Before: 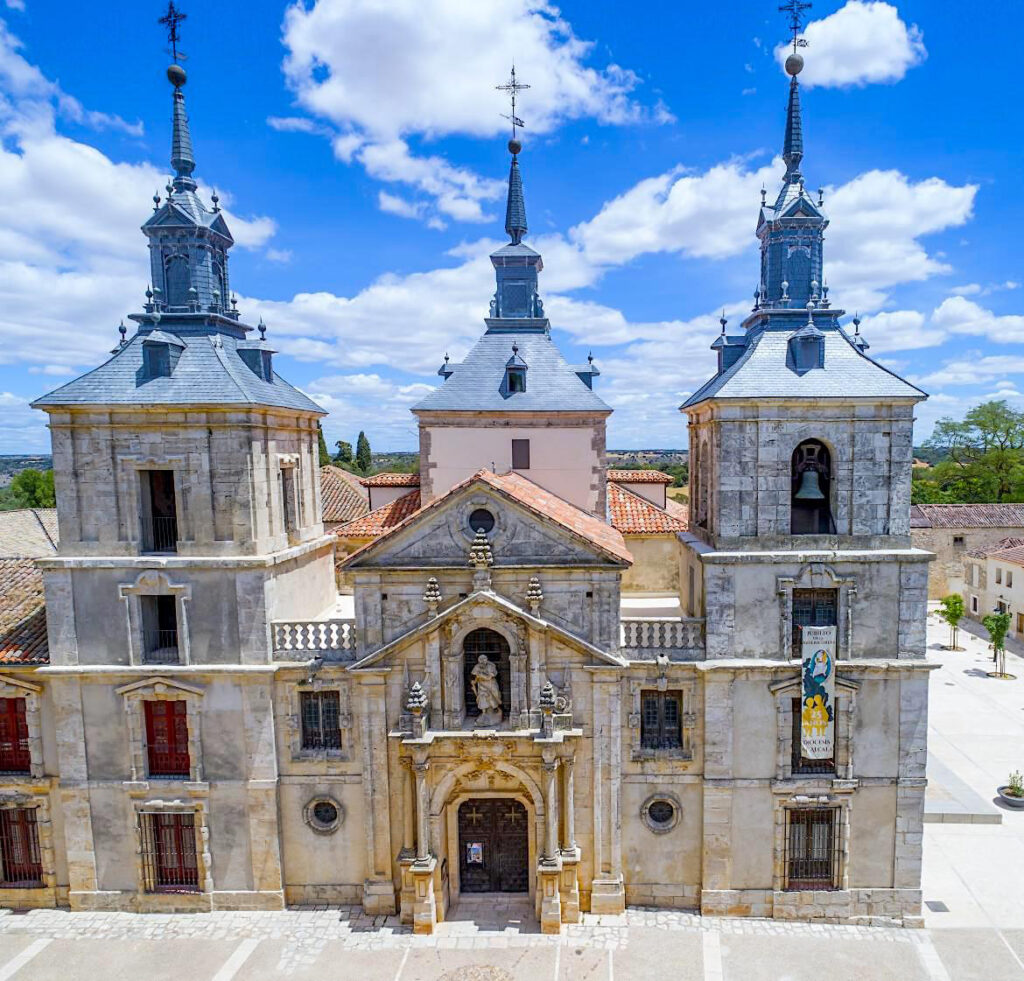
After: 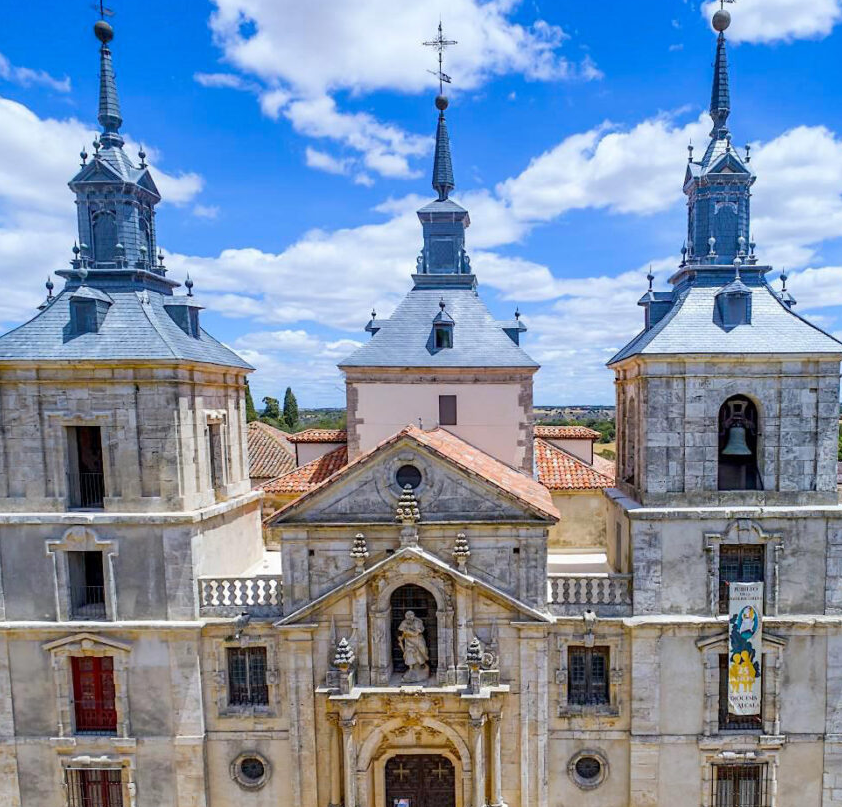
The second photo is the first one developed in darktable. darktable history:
crop and rotate: left 7.158%, top 4.661%, right 10.55%, bottom 12.994%
